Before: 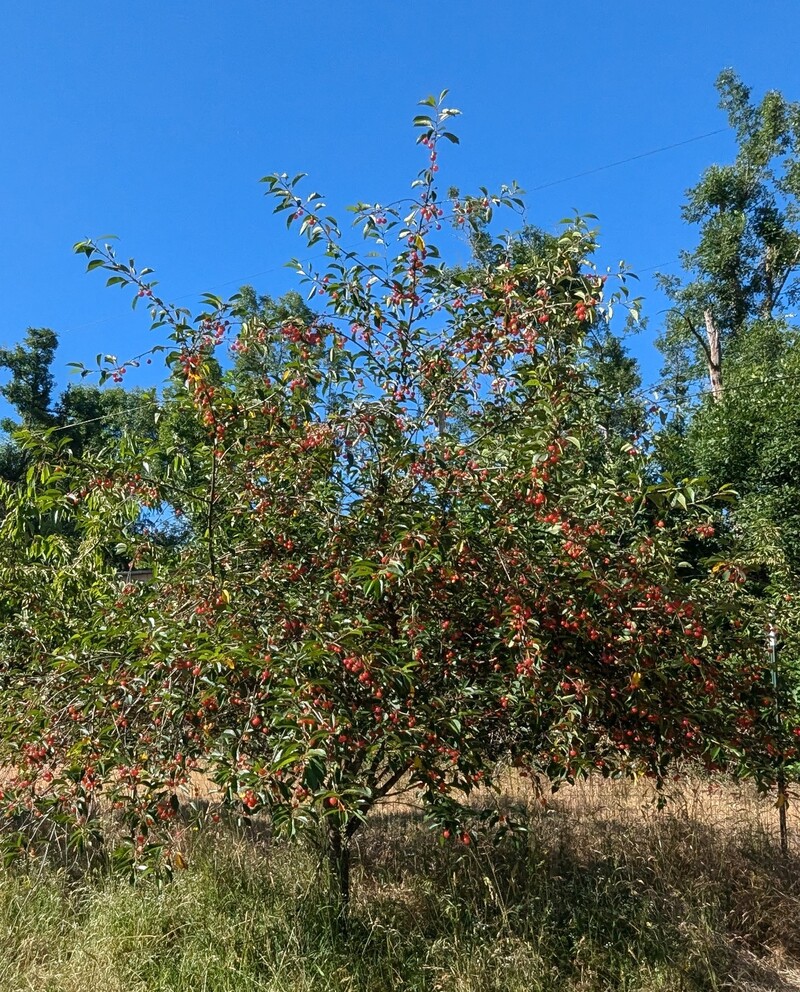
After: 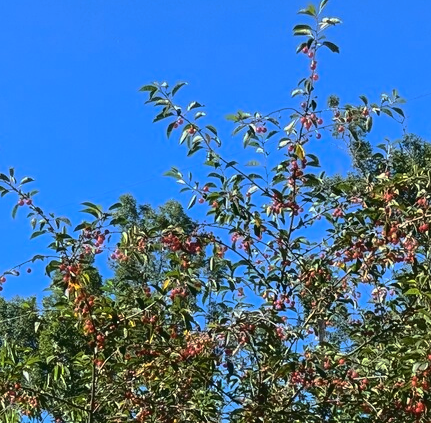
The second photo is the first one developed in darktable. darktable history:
base curve: curves: ch0 [(0, 0) (0.595, 0.418) (1, 1)], preserve colors none
tone curve: curves: ch0 [(0, 0.037) (0.045, 0.055) (0.155, 0.138) (0.29, 0.325) (0.428, 0.513) (0.604, 0.71) (0.824, 0.882) (1, 0.965)]; ch1 [(0, 0) (0.339, 0.334) (0.445, 0.419) (0.476, 0.454) (0.498, 0.498) (0.53, 0.515) (0.557, 0.556) (0.609, 0.649) (0.716, 0.746) (1, 1)]; ch2 [(0, 0) (0.327, 0.318) (0.417, 0.426) (0.46, 0.453) (0.502, 0.5) (0.526, 0.52) (0.554, 0.541) (0.626, 0.65) (0.749, 0.746) (1, 1)]
crop: left 15.118%, top 9.196%, right 30.952%, bottom 48.065%
